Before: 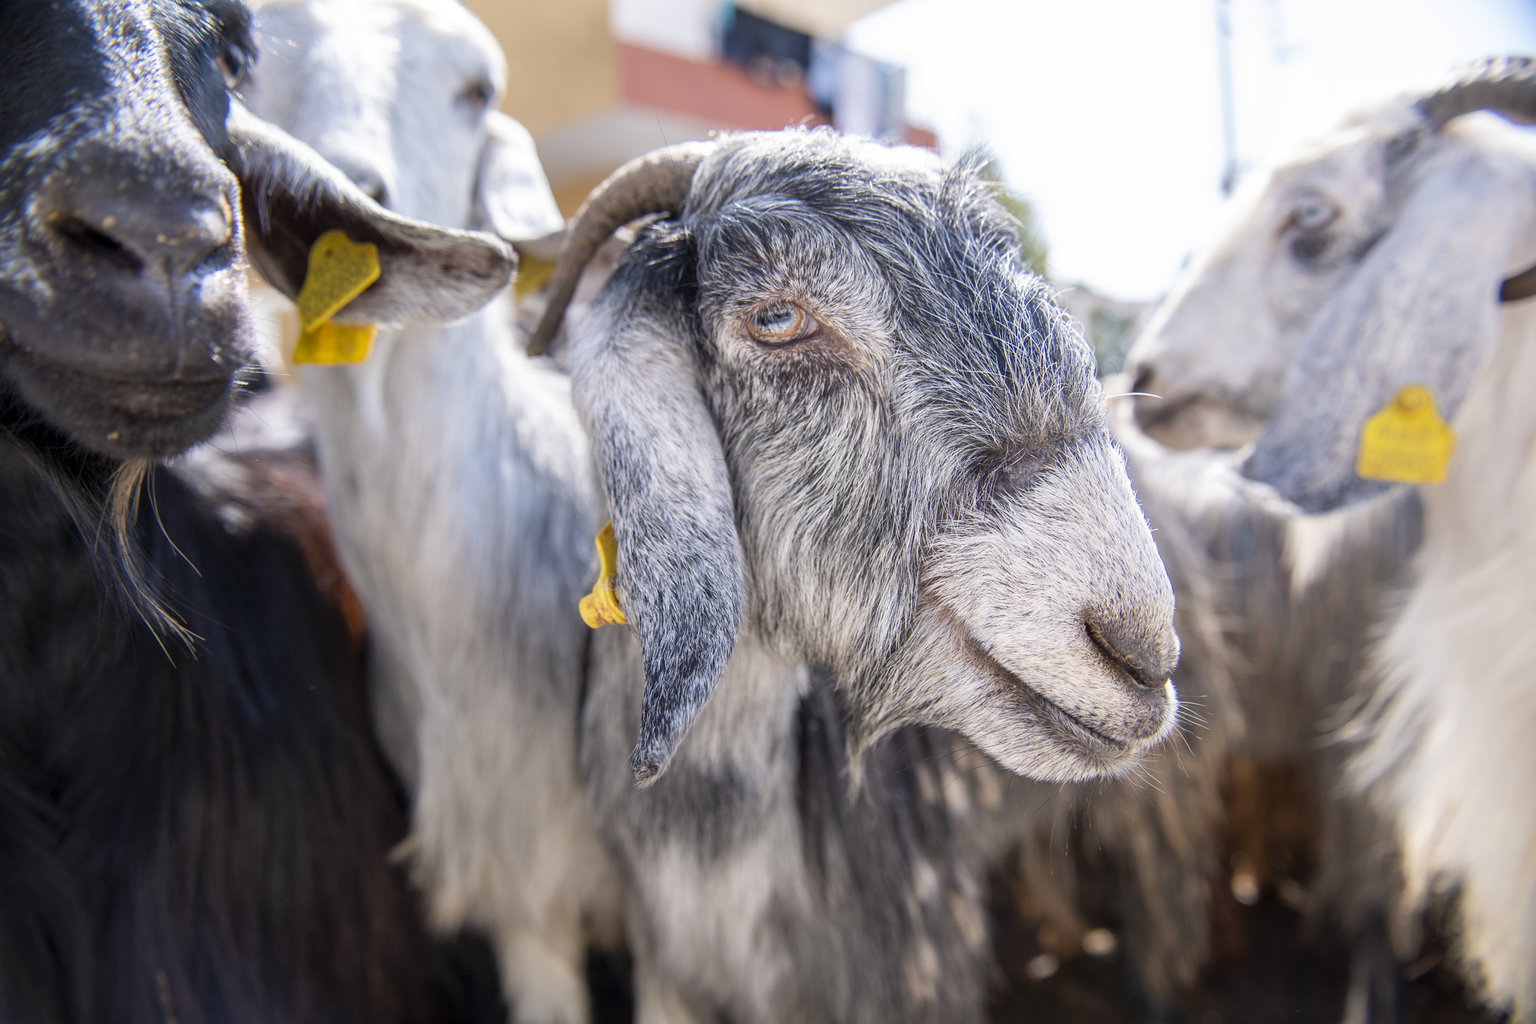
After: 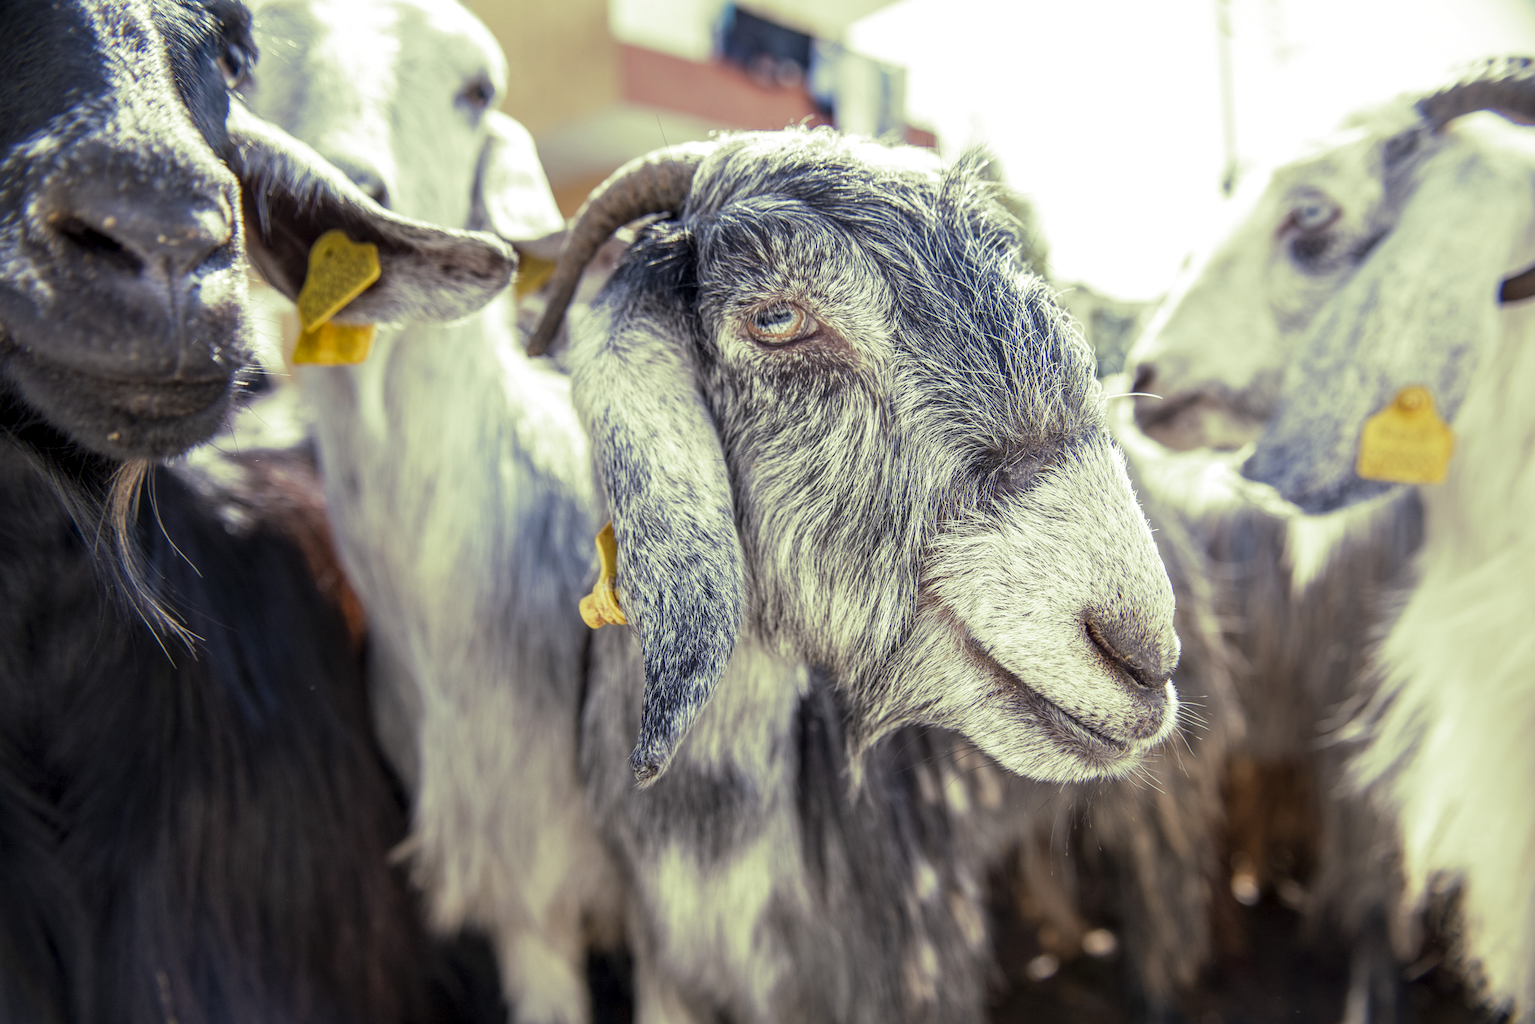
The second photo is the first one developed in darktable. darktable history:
split-toning: shadows › hue 290.82°, shadows › saturation 0.34, highlights › saturation 0.38, balance 0, compress 50%
local contrast: on, module defaults
